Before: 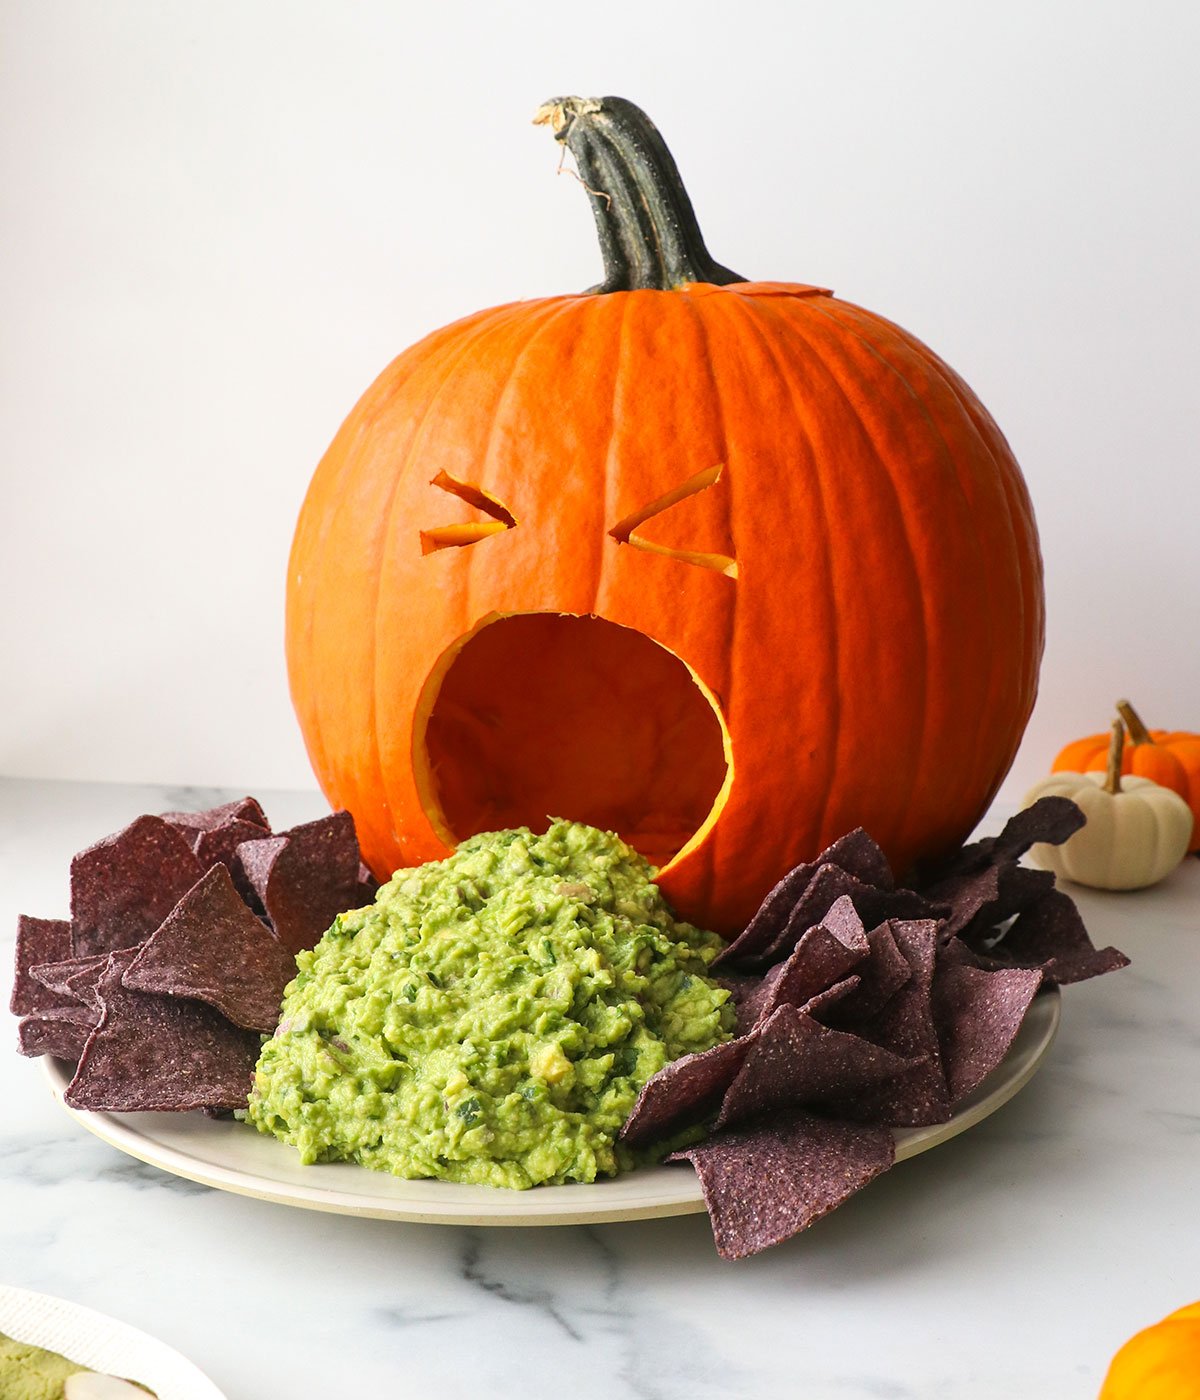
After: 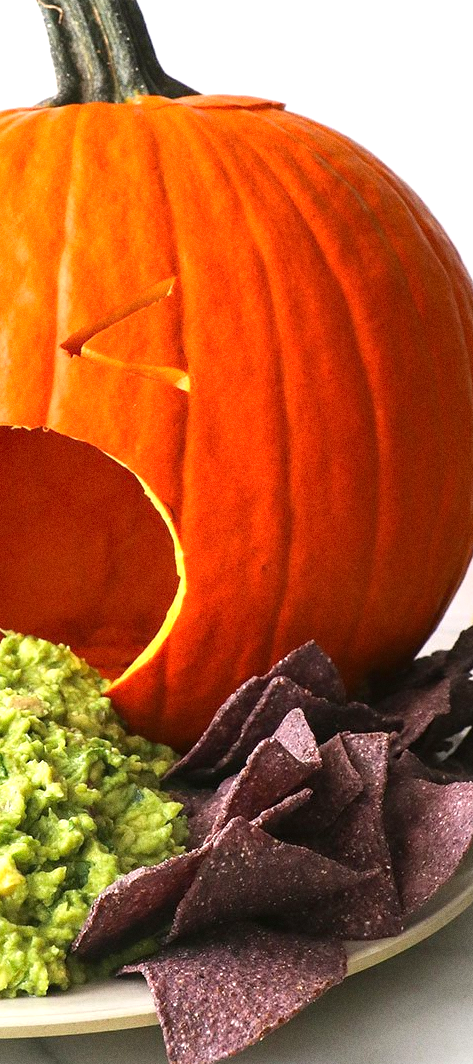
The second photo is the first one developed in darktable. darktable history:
grain: strength 26%
exposure: exposure 0.6 EV, compensate highlight preservation false
crop: left 45.721%, top 13.393%, right 14.118%, bottom 10.01%
